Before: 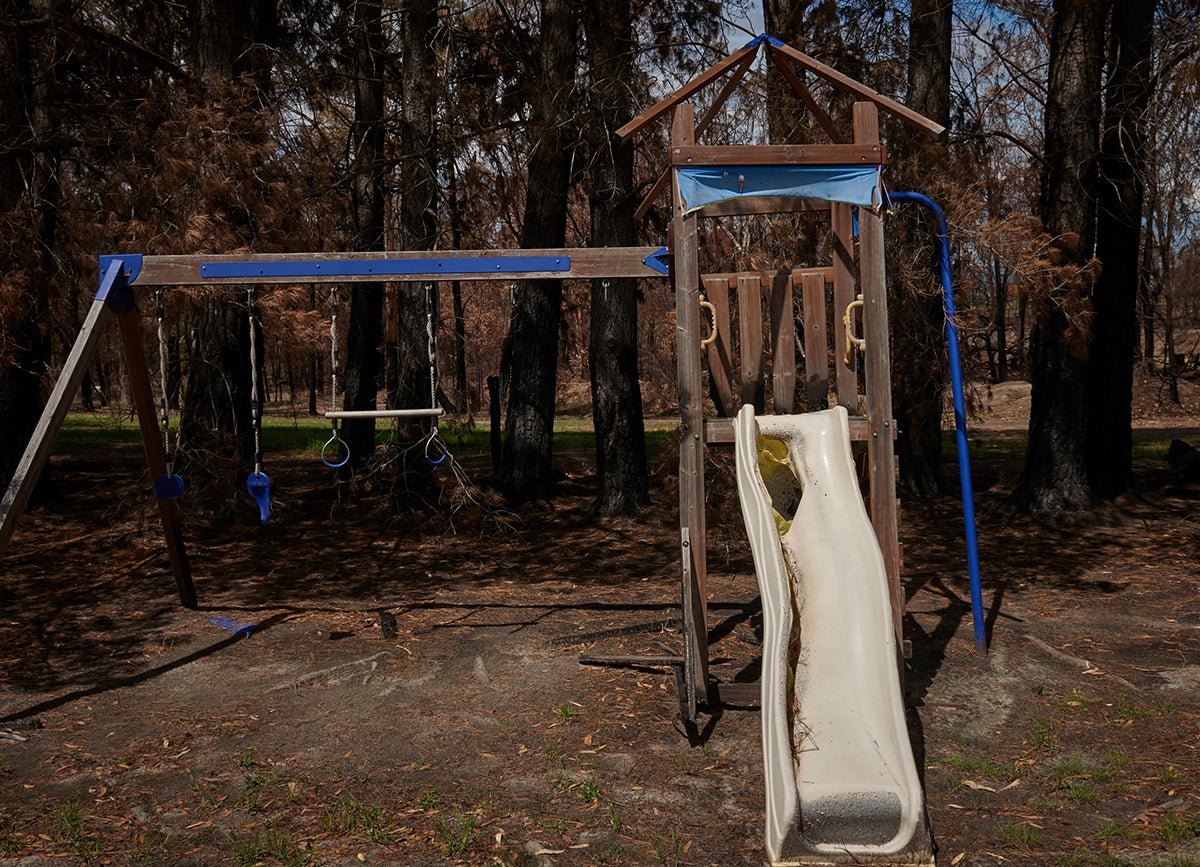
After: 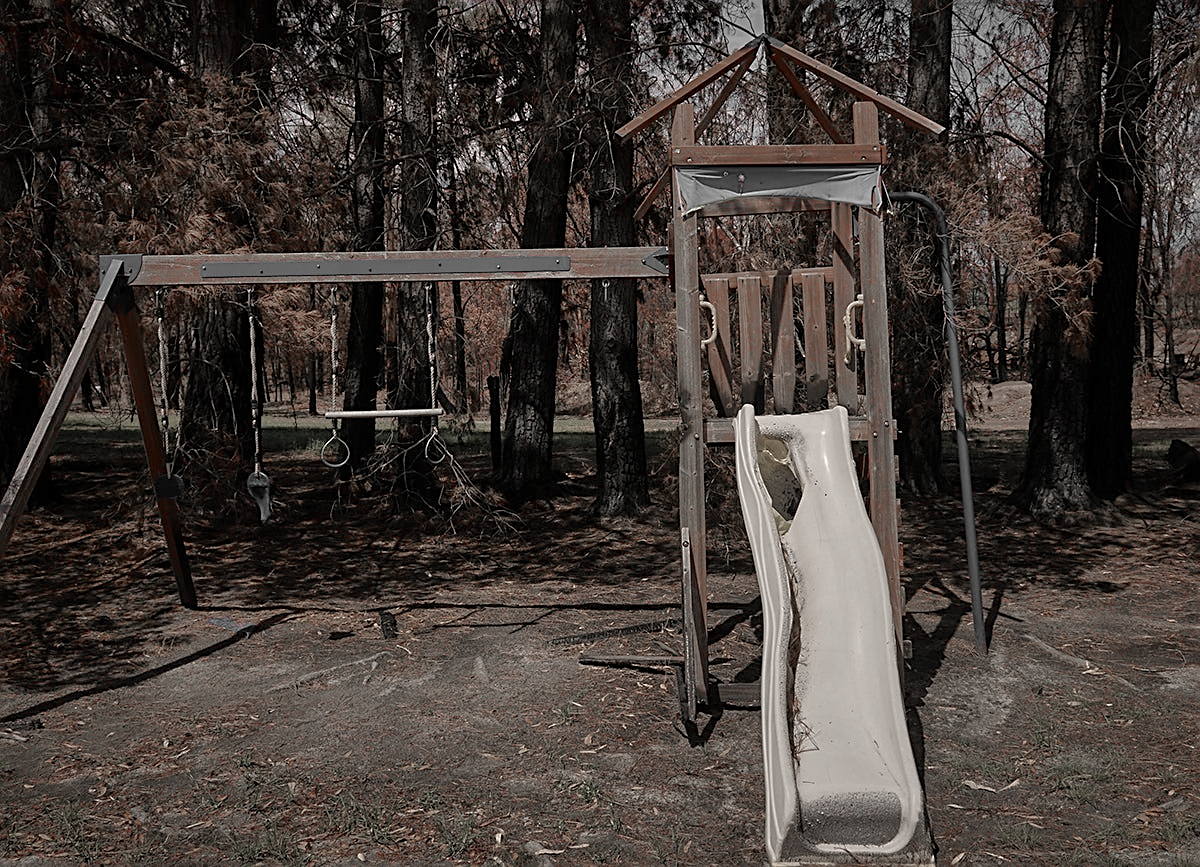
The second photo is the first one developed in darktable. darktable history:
sharpen: on, module defaults
color correction: highlights a* 5.54, highlights b* 5.23, saturation 0.653
color zones: curves: ch1 [(0, 0.831) (0.08, 0.771) (0.157, 0.268) (0.241, 0.207) (0.562, -0.005) (0.714, -0.013) (0.876, 0.01) (1, 0.831)]
shadows and highlights: on, module defaults
